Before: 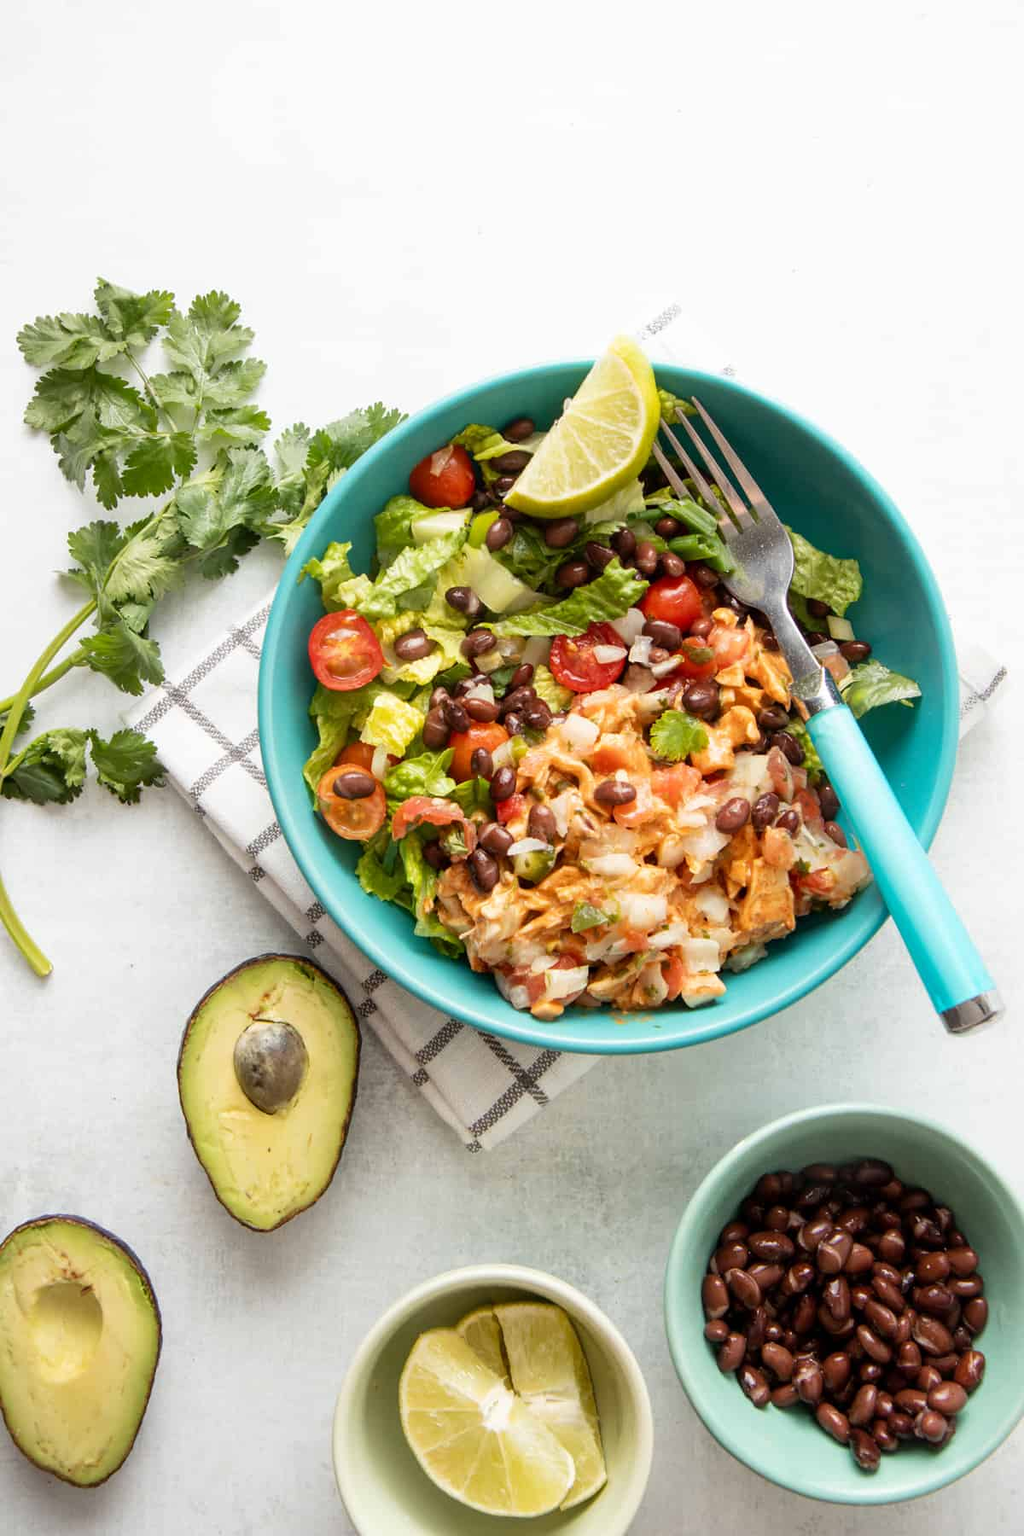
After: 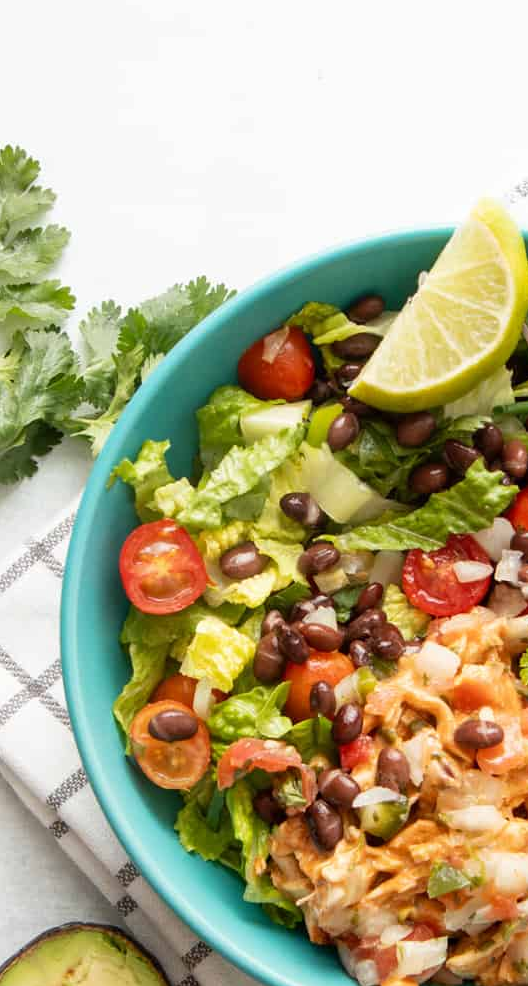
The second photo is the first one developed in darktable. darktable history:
white balance: emerald 1
crop: left 20.248%, top 10.86%, right 35.675%, bottom 34.321%
